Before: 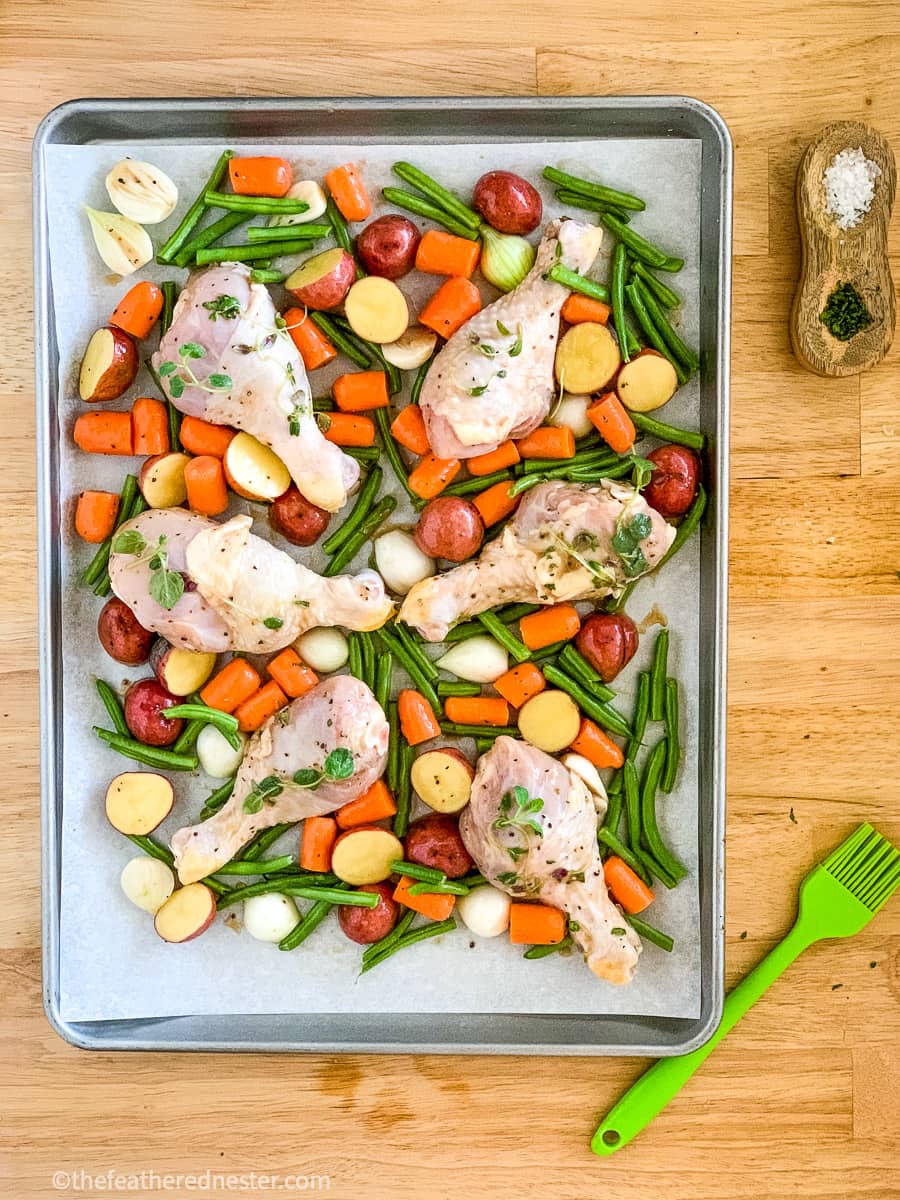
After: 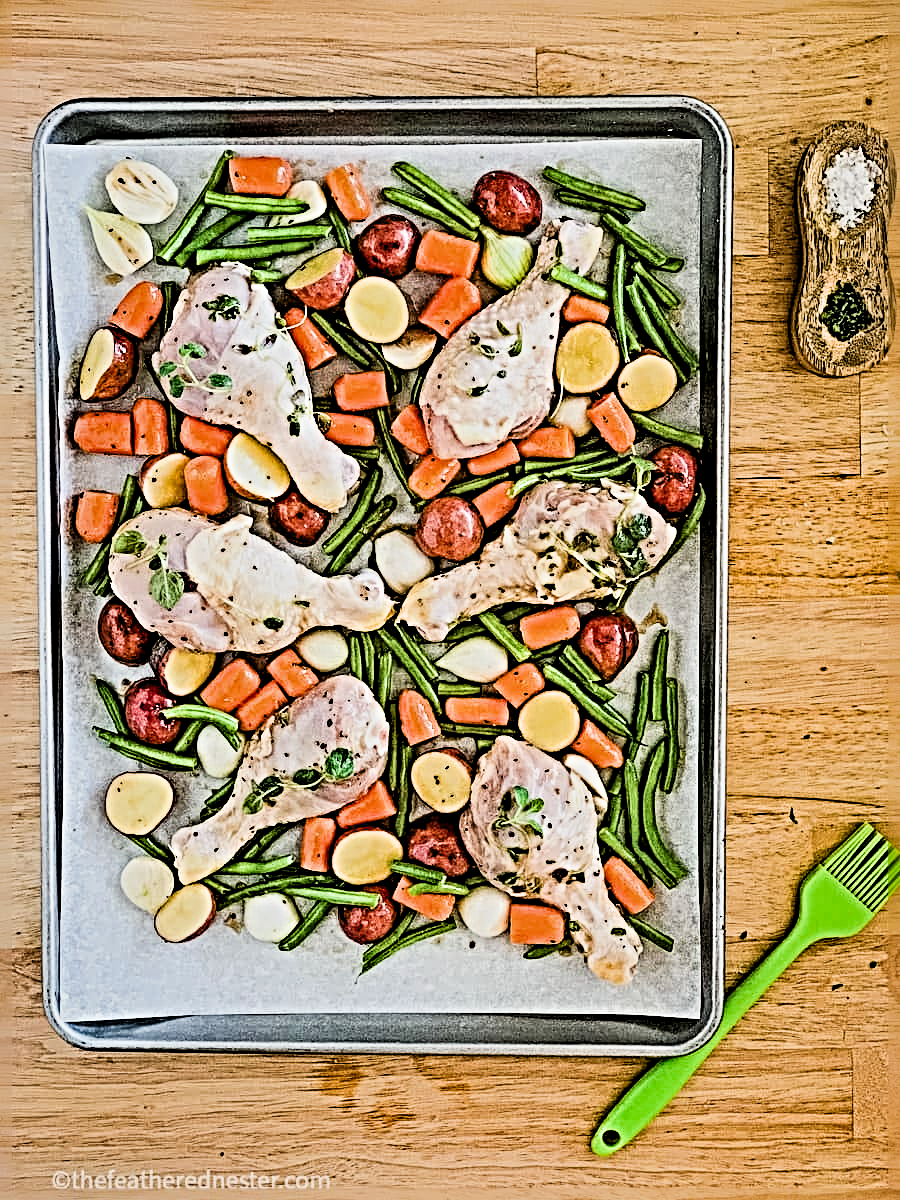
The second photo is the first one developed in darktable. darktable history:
sharpen: radius 6.3, amount 1.8, threshold 0
shadows and highlights: low approximation 0.01, soften with gaussian
filmic rgb: black relative exposure -5 EV, hardness 2.88, contrast 1.3, highlights saturation mix -10%
